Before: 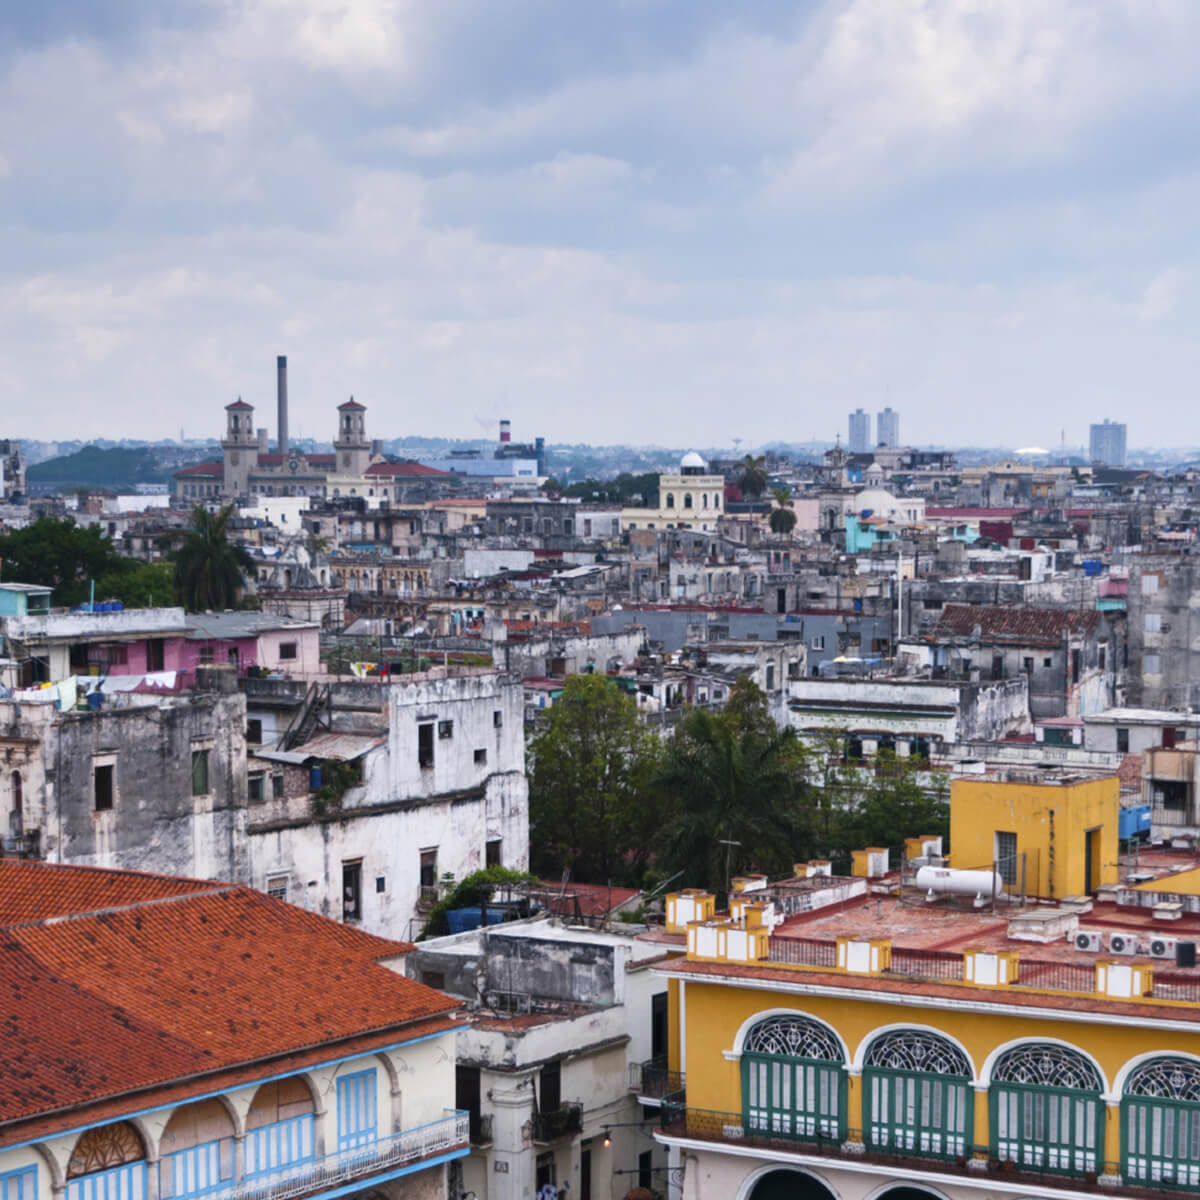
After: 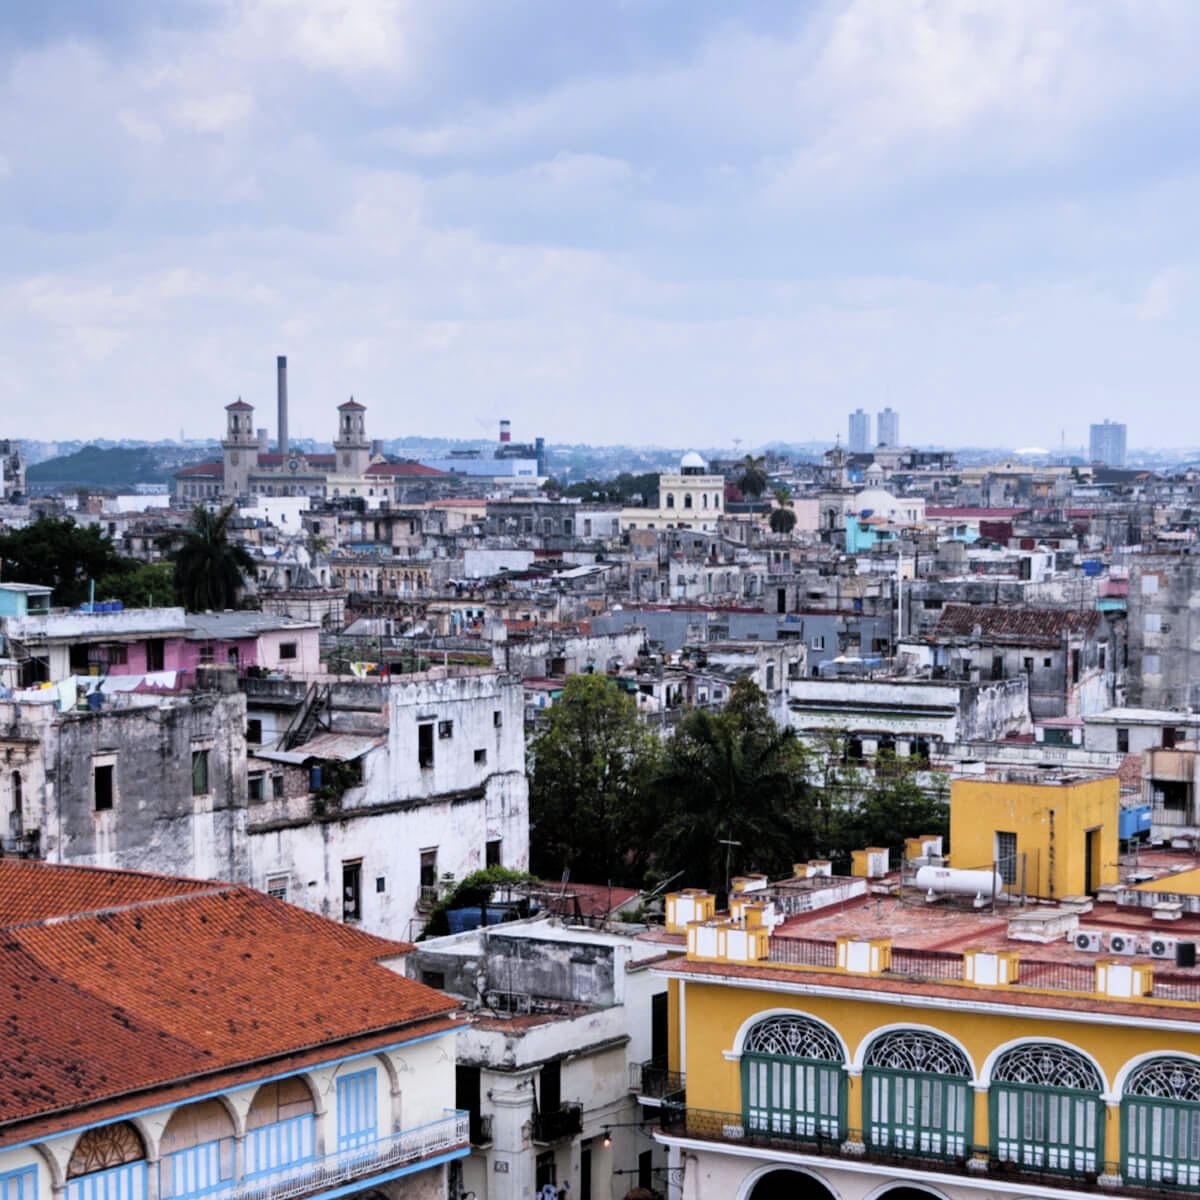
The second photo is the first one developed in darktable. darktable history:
white balance: red 0.983, blue 1.036
filmic rgb: black relative exposure -4.91 EV, white relative exposure 2.84 EV, hardness 3.7
contrast brightness saturation: contrast 0.05, brightness 0.06, saturation 0.01
